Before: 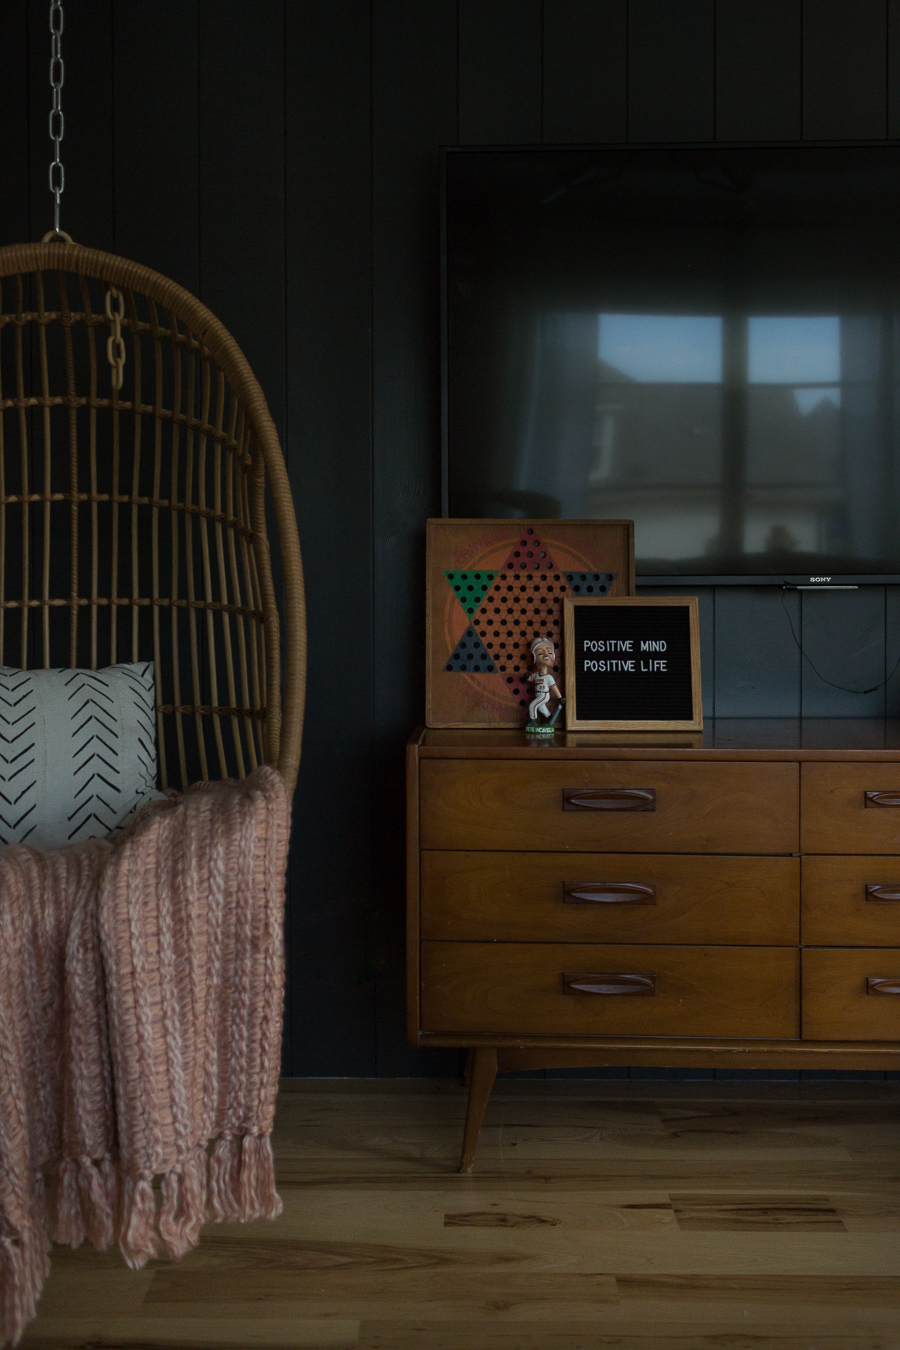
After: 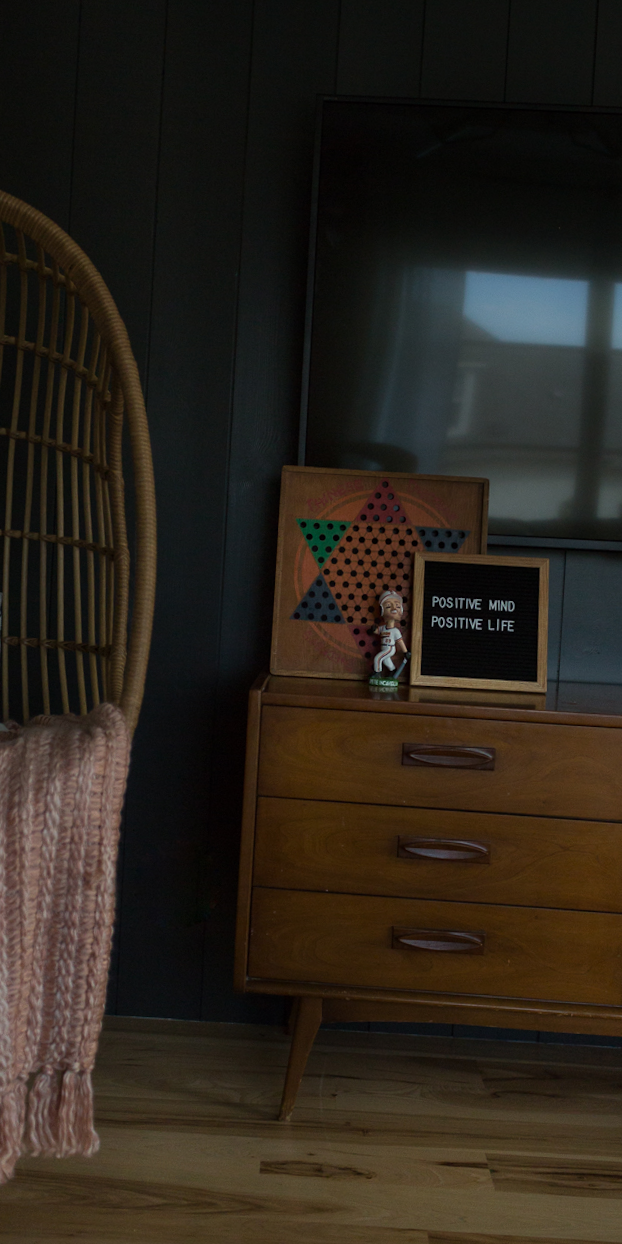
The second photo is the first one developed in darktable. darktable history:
crop and rotate: angle -3.27°, left 14.277%, top 0.028%, right 10.766%, bottom 0.028%
exposure: exposure -0.04 EV, compensate highlight preservation false
